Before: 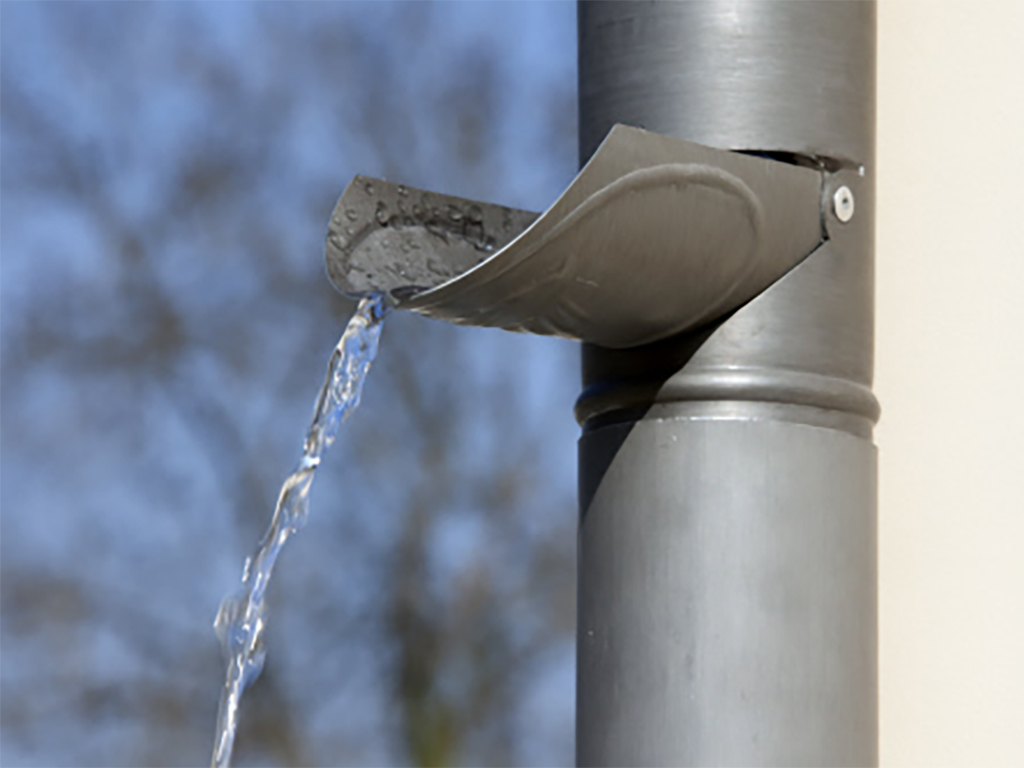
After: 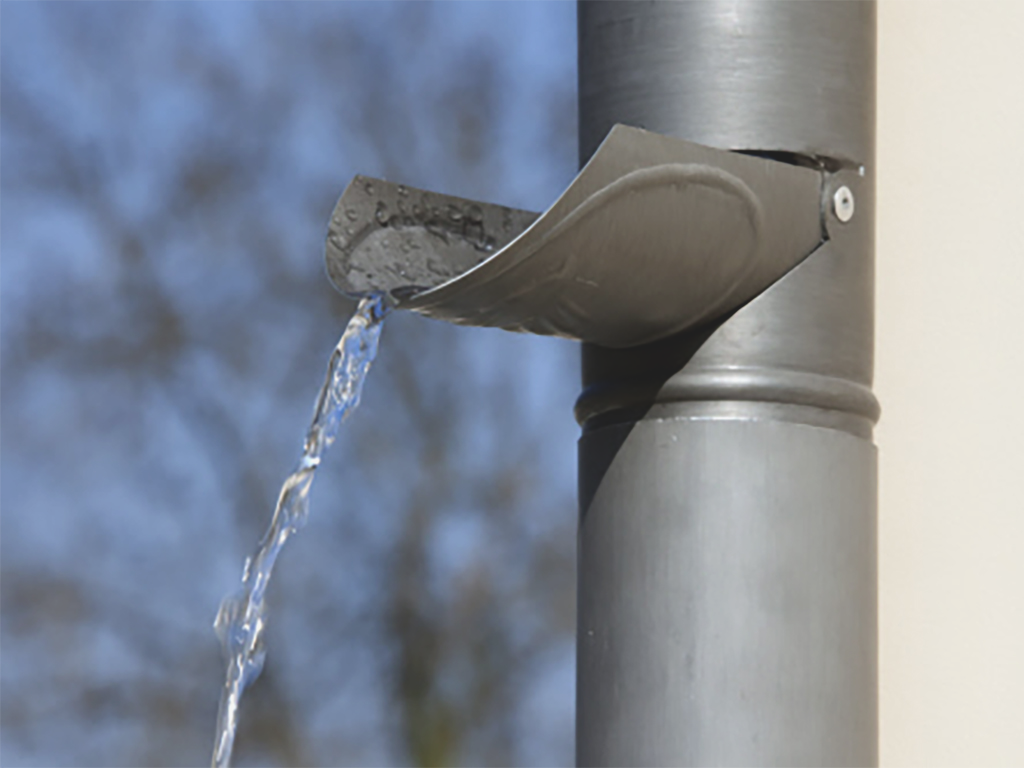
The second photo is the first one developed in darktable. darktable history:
exposure: black level correction -0.015, exposure -0.132 EV, compensate highlight preservation false
